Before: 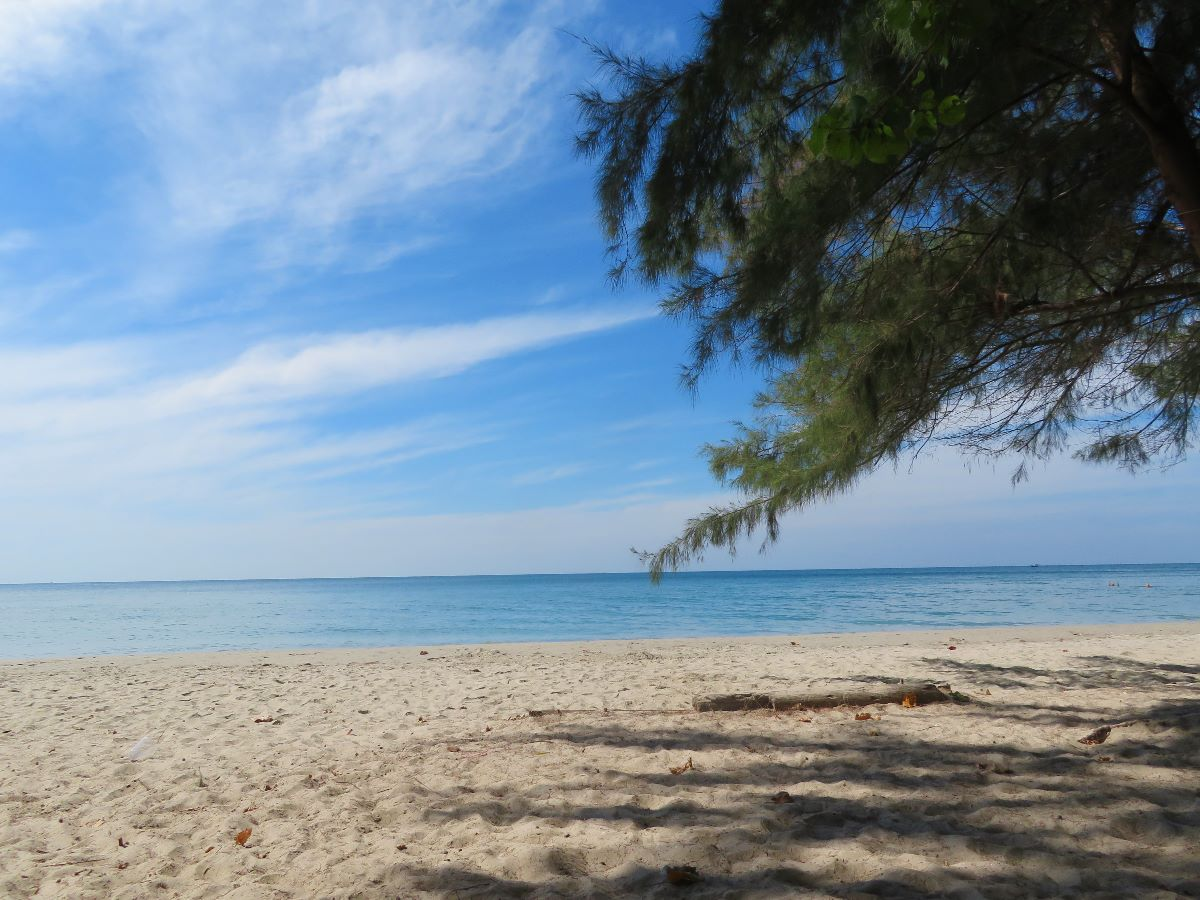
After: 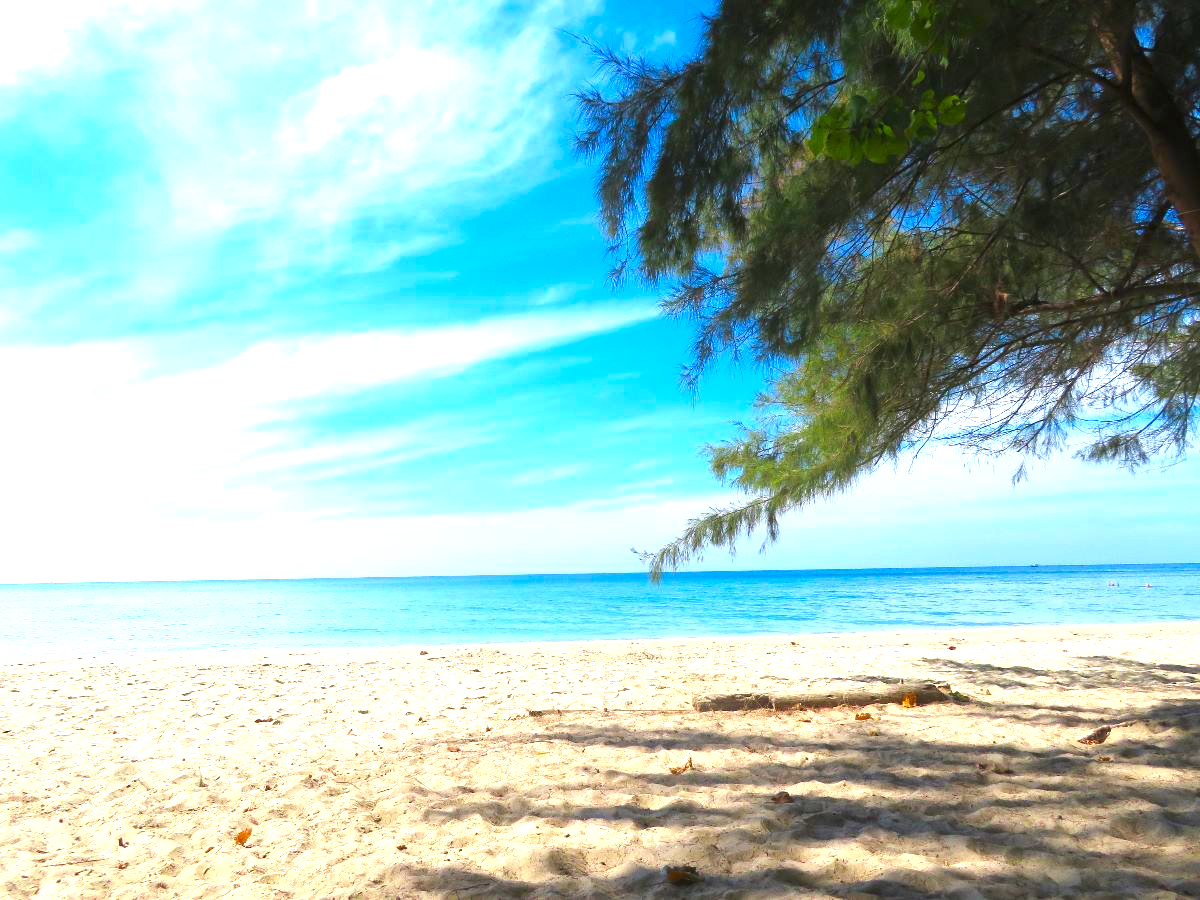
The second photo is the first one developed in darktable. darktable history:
color balance rgb: perceptual saturation grading › global saturation 30%, global vibrance 20%
exposure: black level correction 0, exposure 1.388 EV, compensate exposure bias true, compensate highlight preservation false
